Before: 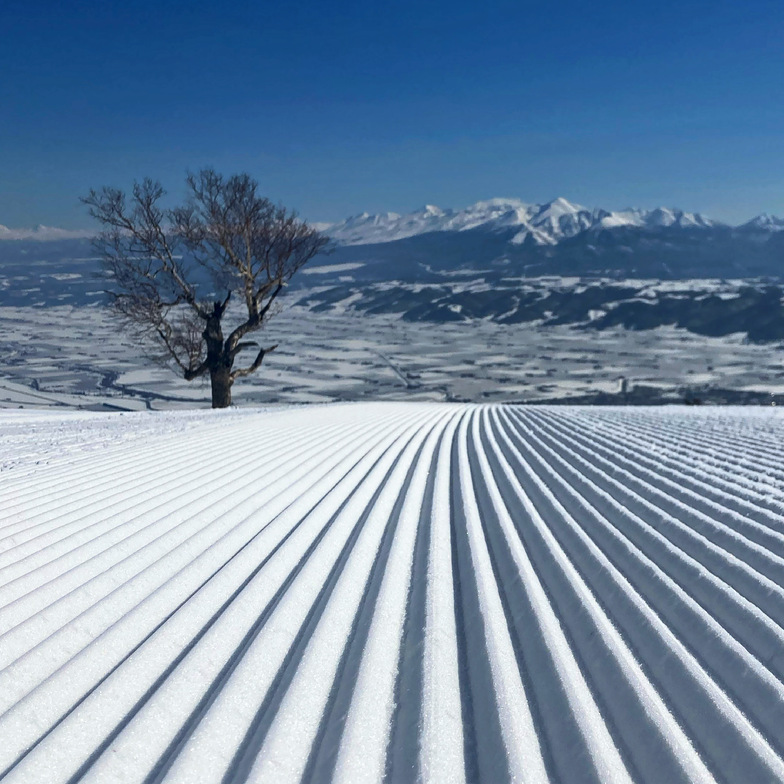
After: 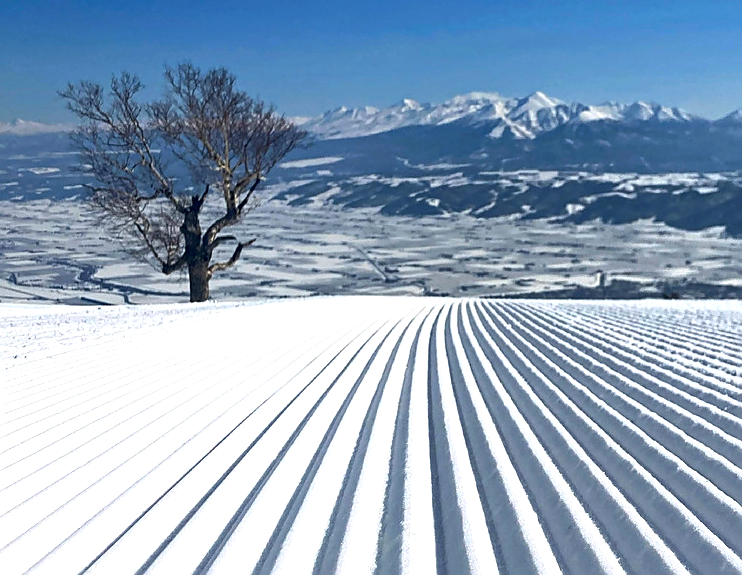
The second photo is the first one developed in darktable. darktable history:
crop and rotate: left 2.849%, top 13.692%, right 2.41%, bottom 12.882%
color correction: highlights a* 0.873, highlights b* 2.77, saturation 1.09
exposure: exposure 0.601 EV, compensate highlight preservation false
sharpen: on, module defaults
